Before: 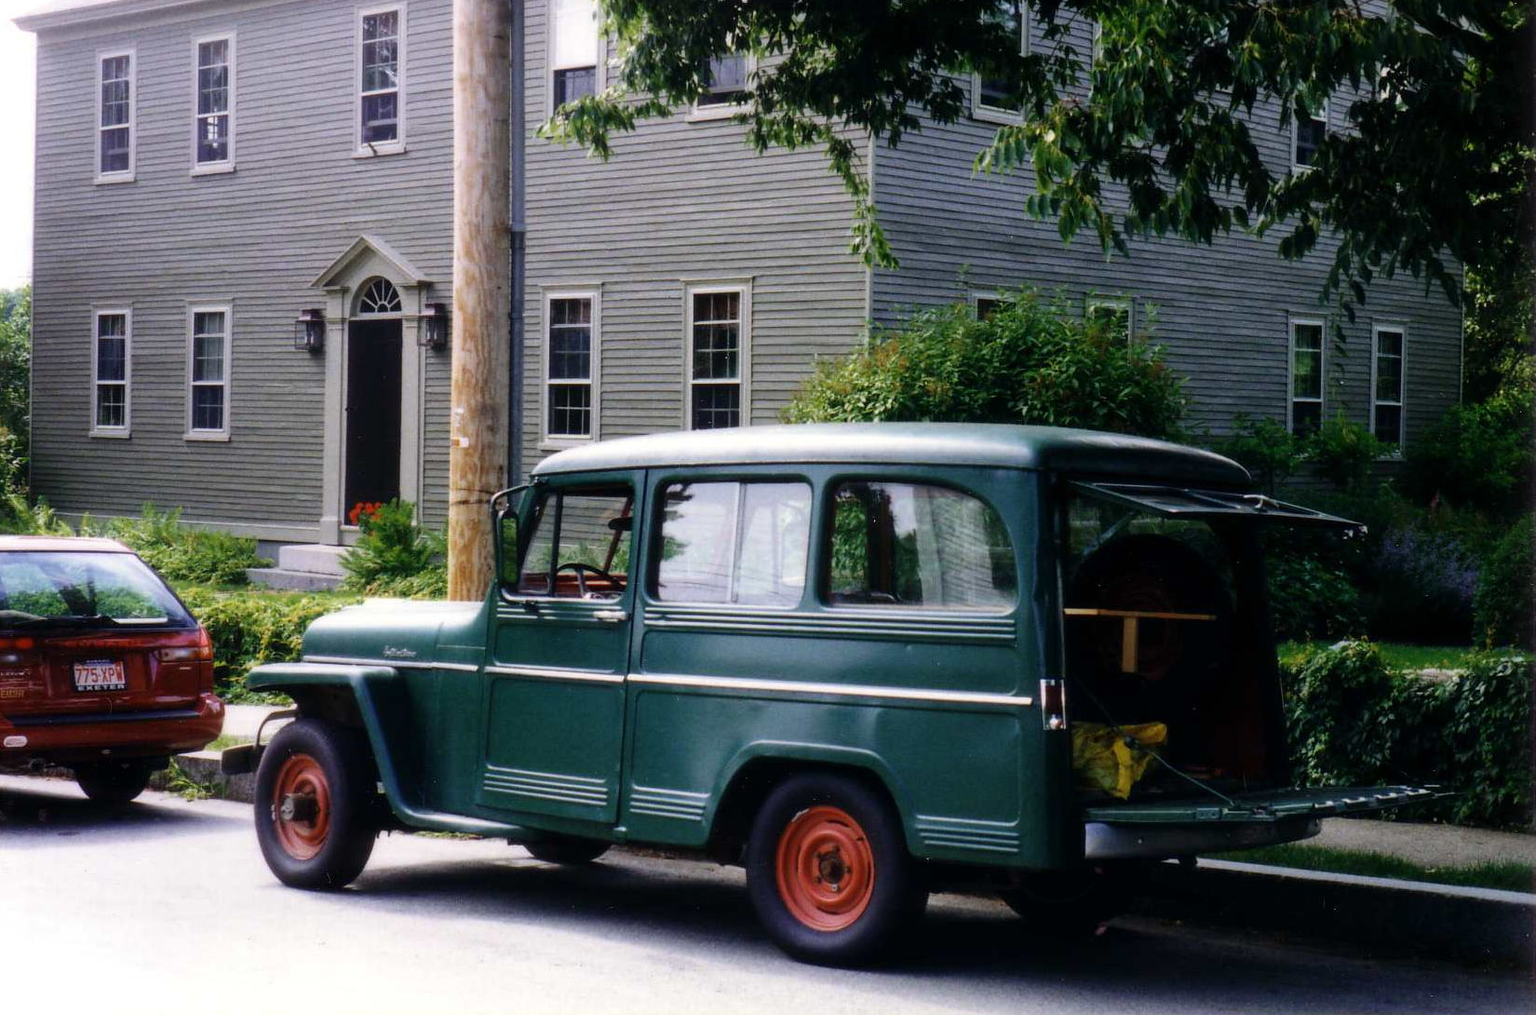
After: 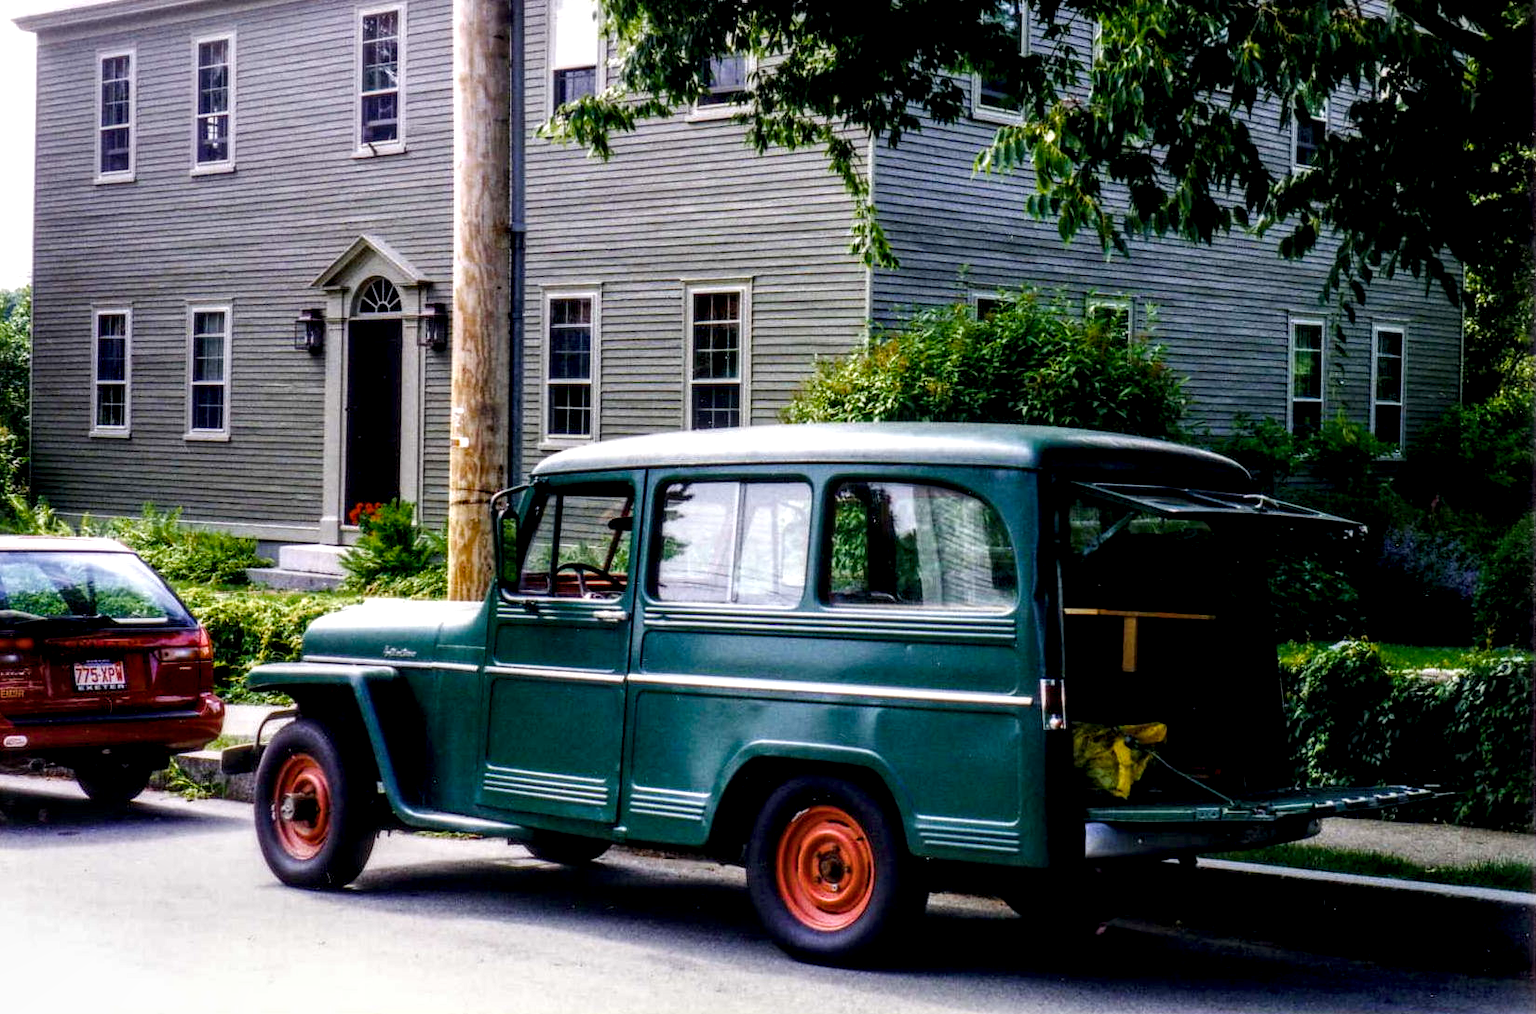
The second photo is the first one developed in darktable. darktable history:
local contrast: highlights 17%, detail 185%
color balance rgb: power › hue 311.47°, perceptual saturation grading › global saturation 0.421%, perceptual saturation grading › highlights -17.983%, perceptual saturation grading › mid-tones 32.82%, perceptual saturation grading › shadows 50.483%, global vibrance 20.314%
